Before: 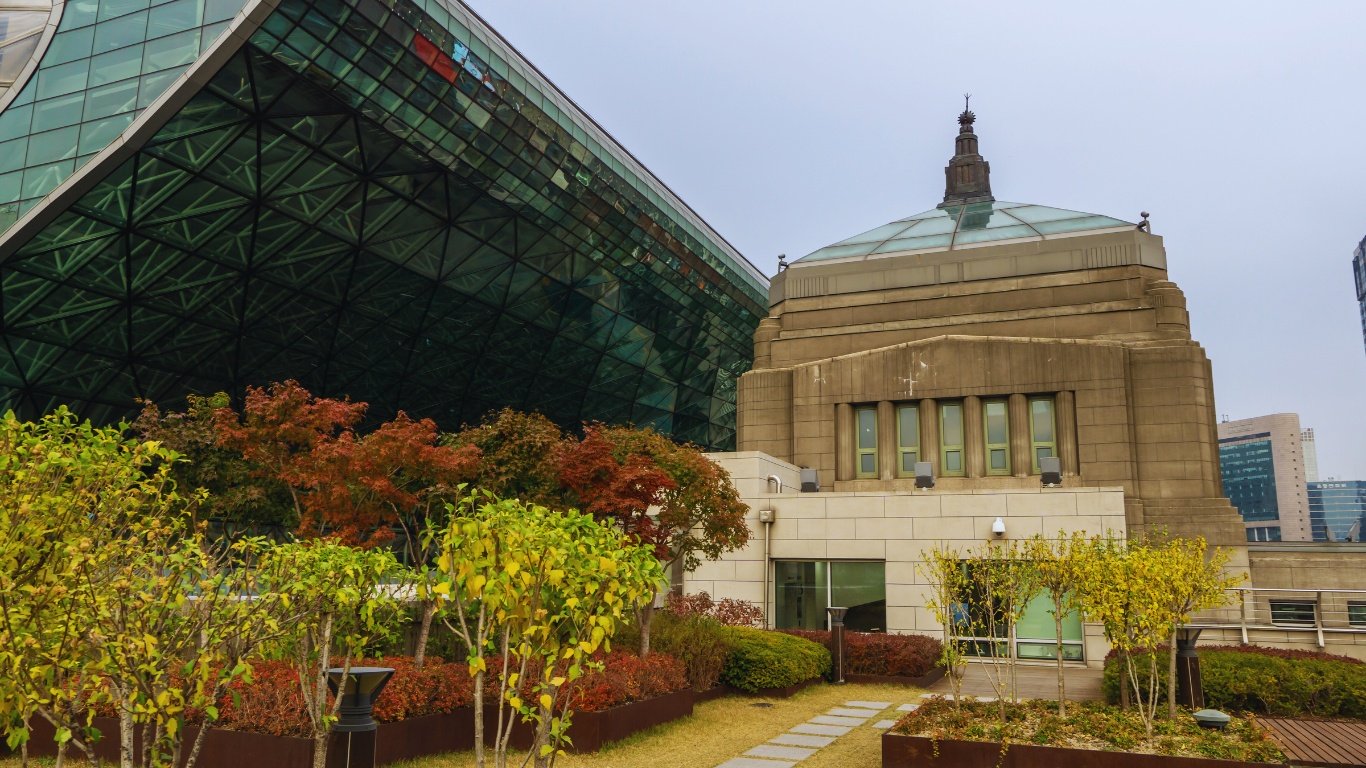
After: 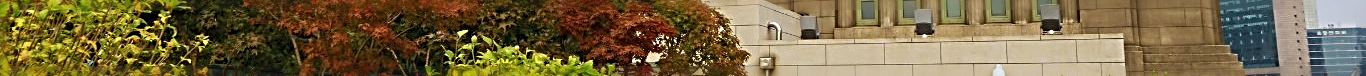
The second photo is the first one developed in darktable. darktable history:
sharpen: radius 3.69, amount 0.928
crop and rotate: top 59.084%, bottom 30.916%
